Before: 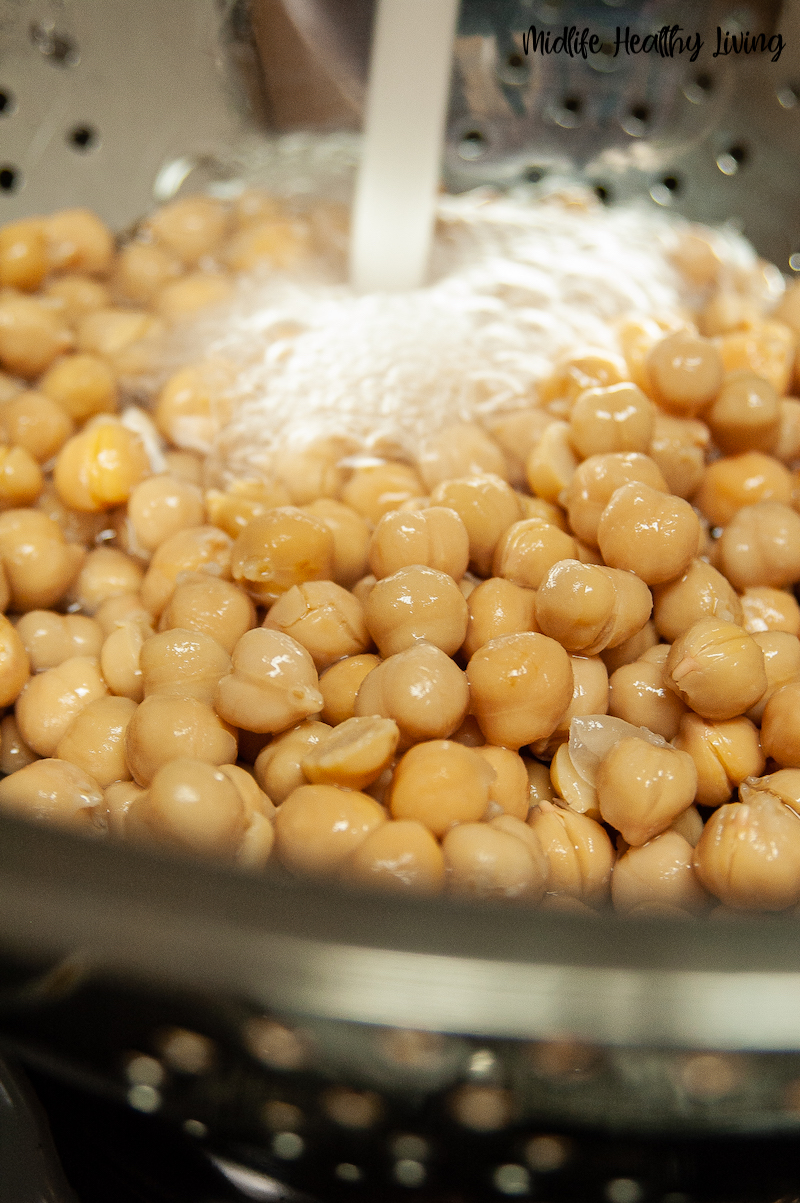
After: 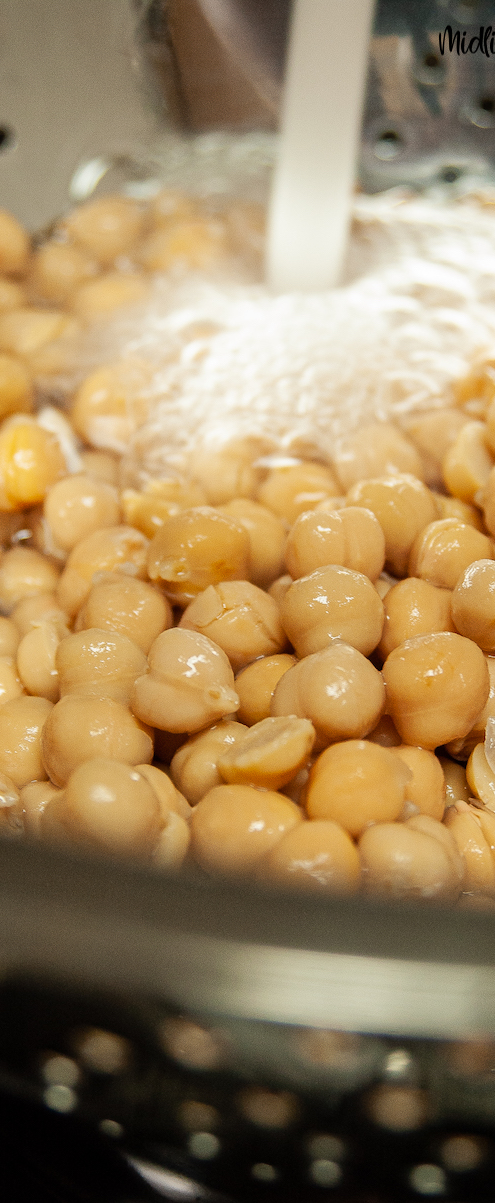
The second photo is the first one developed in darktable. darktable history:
crop: left 10.577%, right 26.399%
